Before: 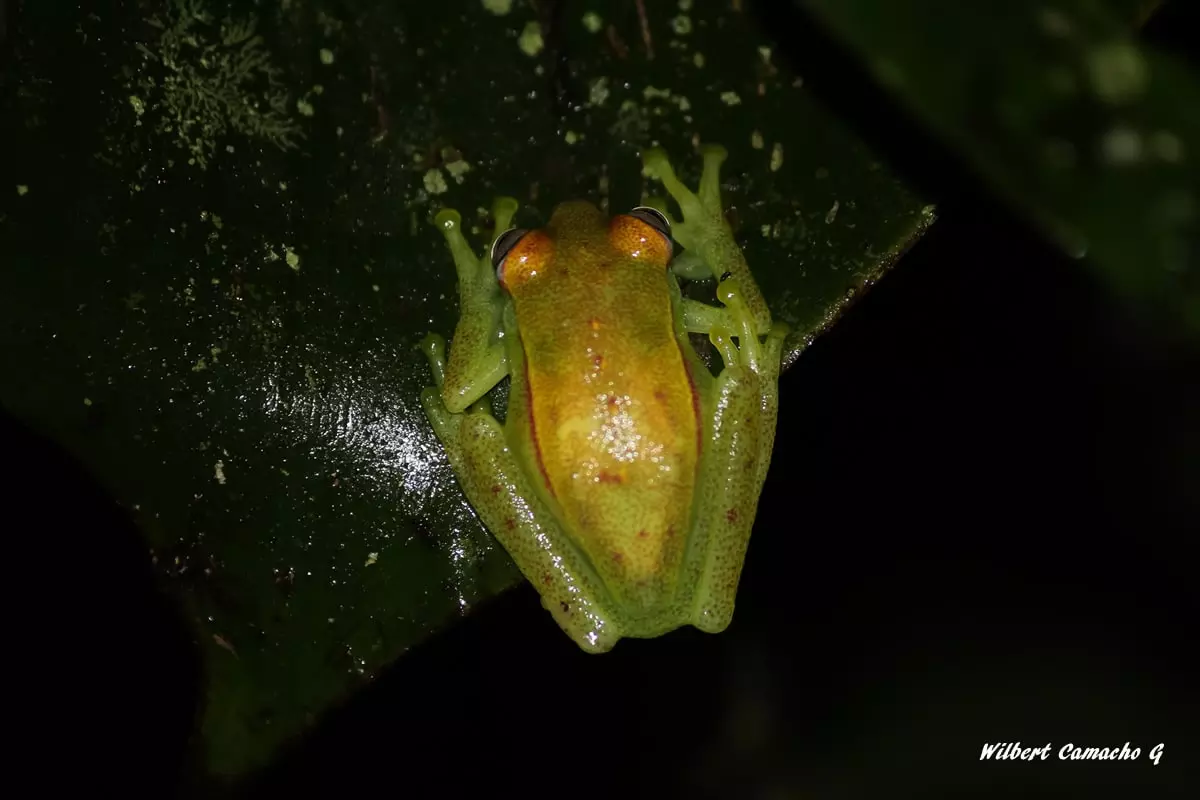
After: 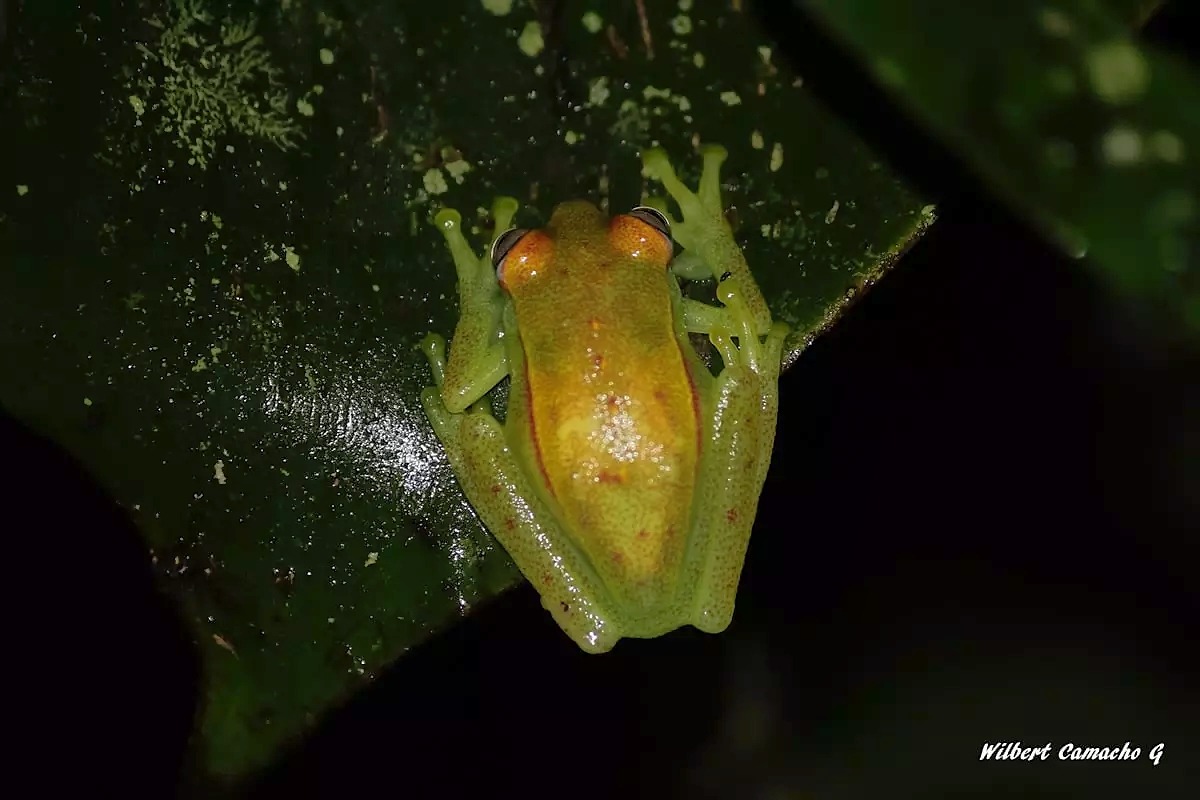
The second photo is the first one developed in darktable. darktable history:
shadows and highlights: on, module defaults
sharpen: radius 0.969, amount 0.604
